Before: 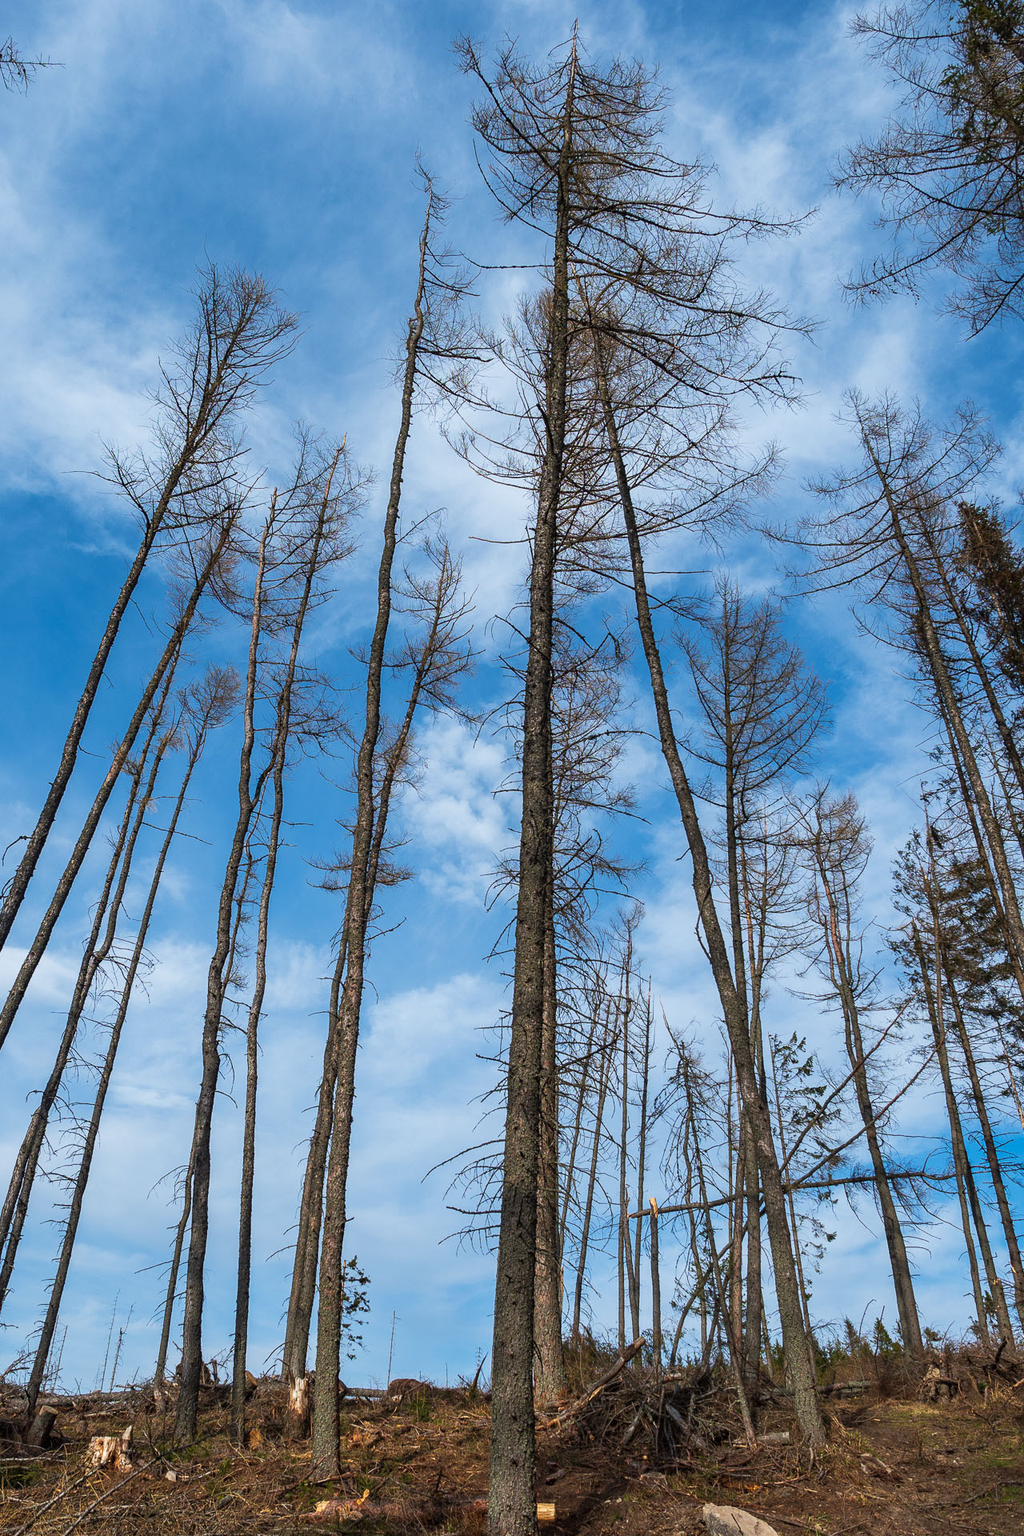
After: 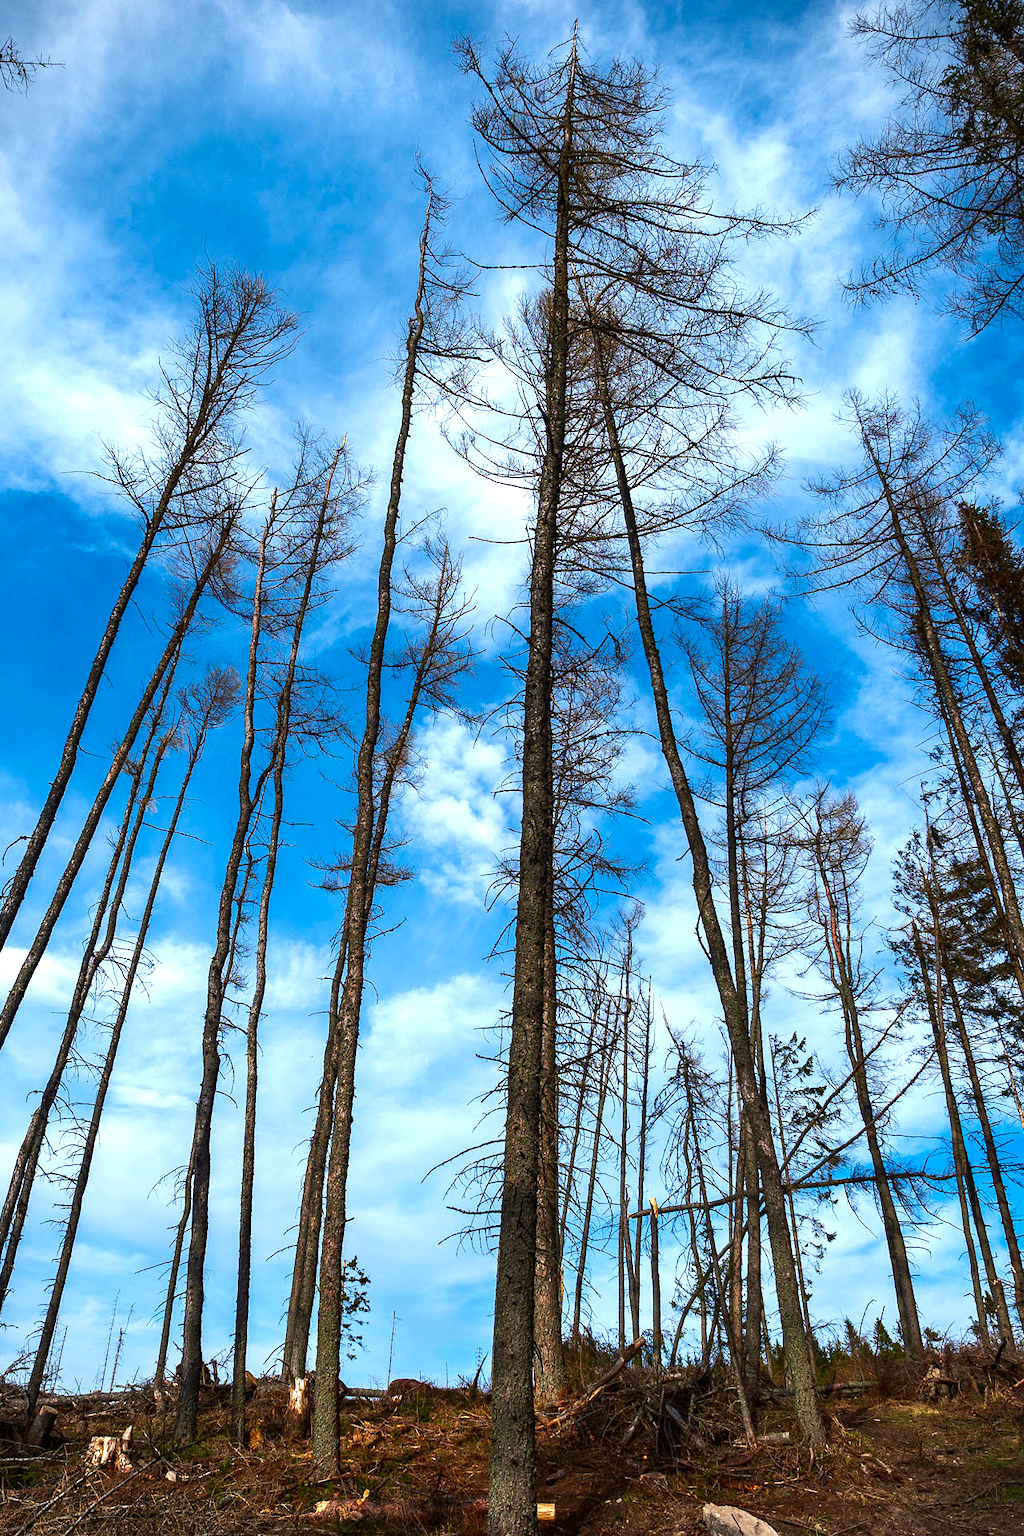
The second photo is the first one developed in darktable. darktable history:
contrast brightness saturation: brightness -0.247, saturation 0.2
vignetting: brightness -0.194, saturation -0.3, dithering 8-bit output
exposure: black level correction 0, exposure 0.693 EV, compensate highlight preservation false
